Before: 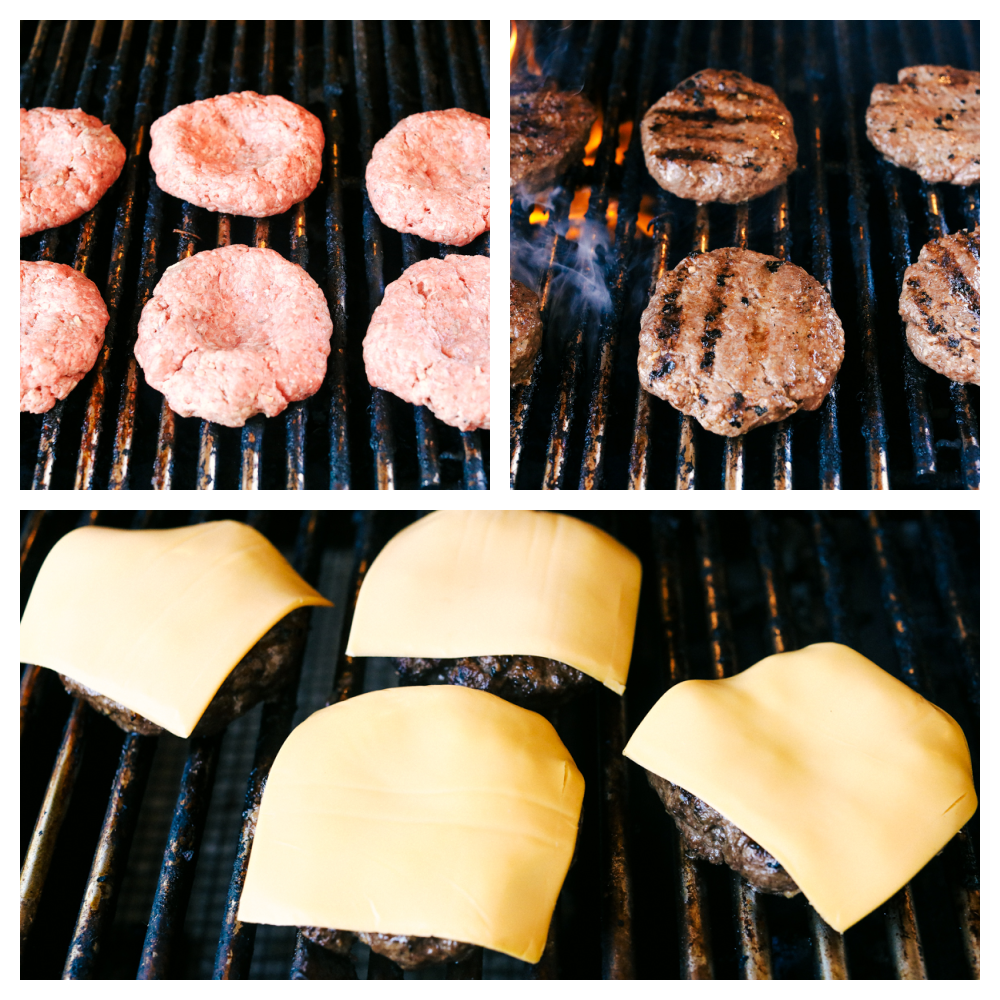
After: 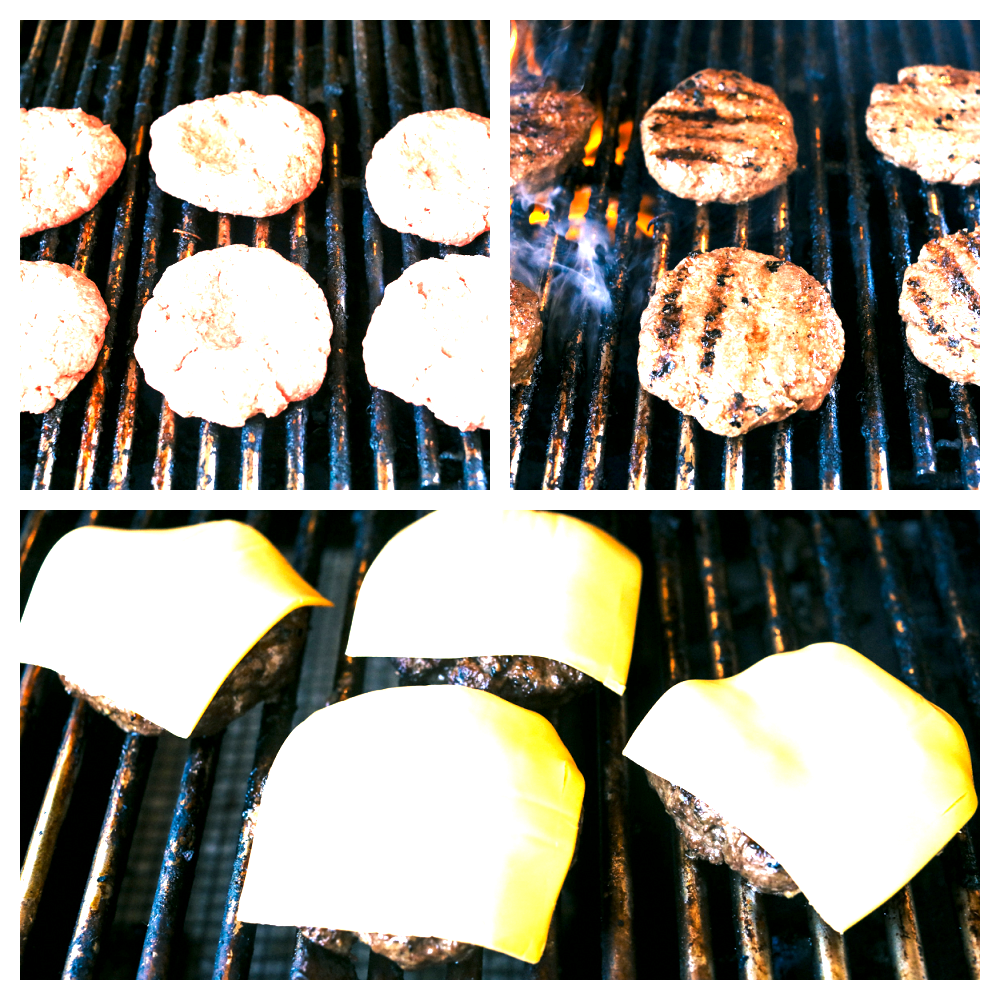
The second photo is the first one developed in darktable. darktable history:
exposure: black level correction 0.001, exposure 1.653 EV, compensate exposure bias true, compensate highlight preservation false
